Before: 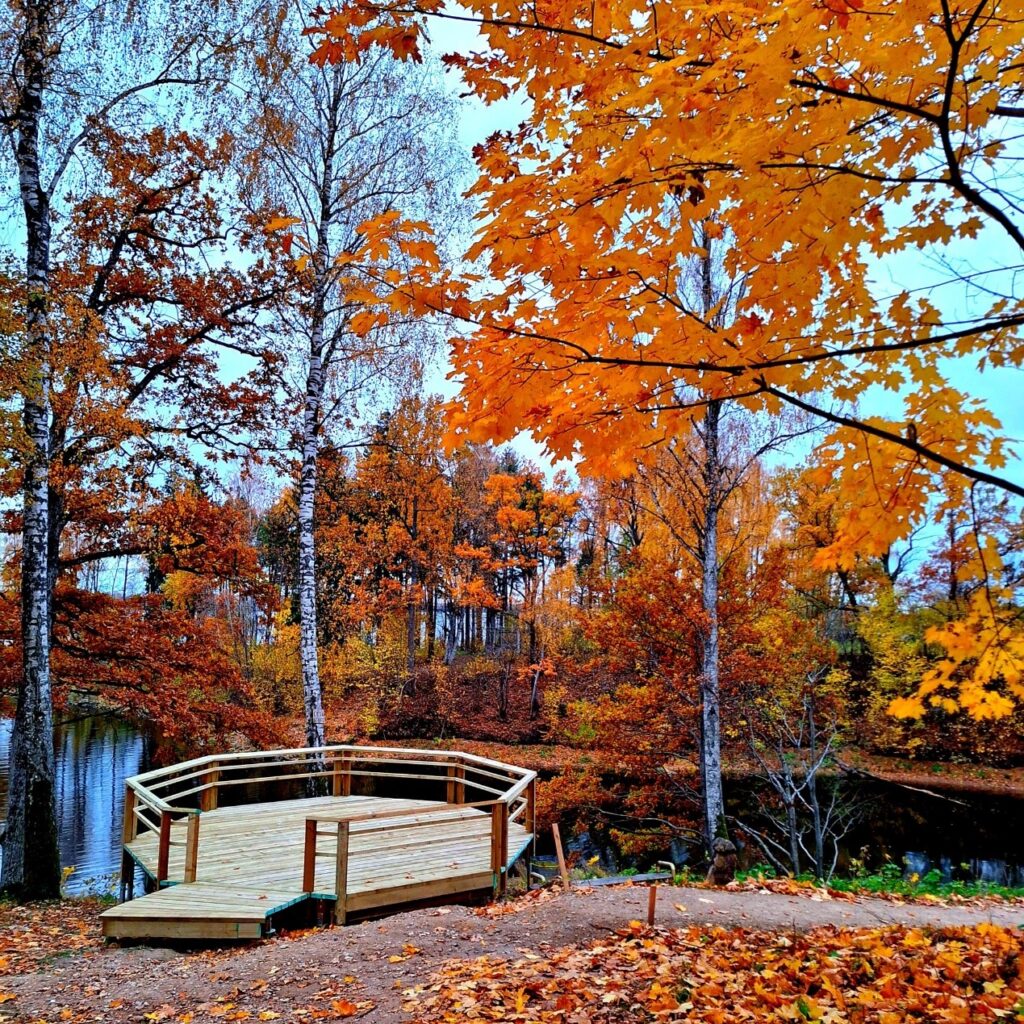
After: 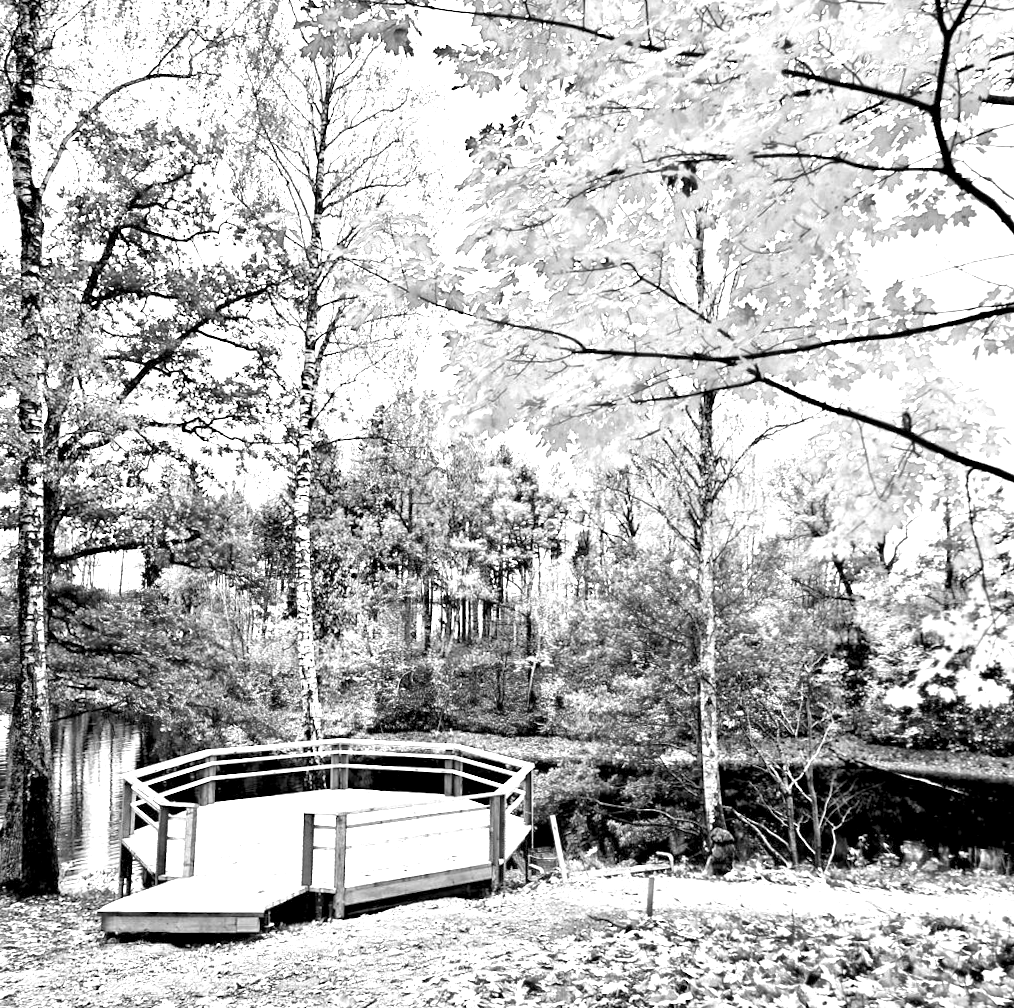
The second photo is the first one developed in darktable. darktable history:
rotate and perspective: rotation -0.45°, automatic cropping original format, crop left 0.008, crop right 0.992, crop top 0.012, crop bottom 0.988
monochrome: size 3.1
exposure: black level correction 0.001, exposure 2 EV, compensate highlight preservation false
